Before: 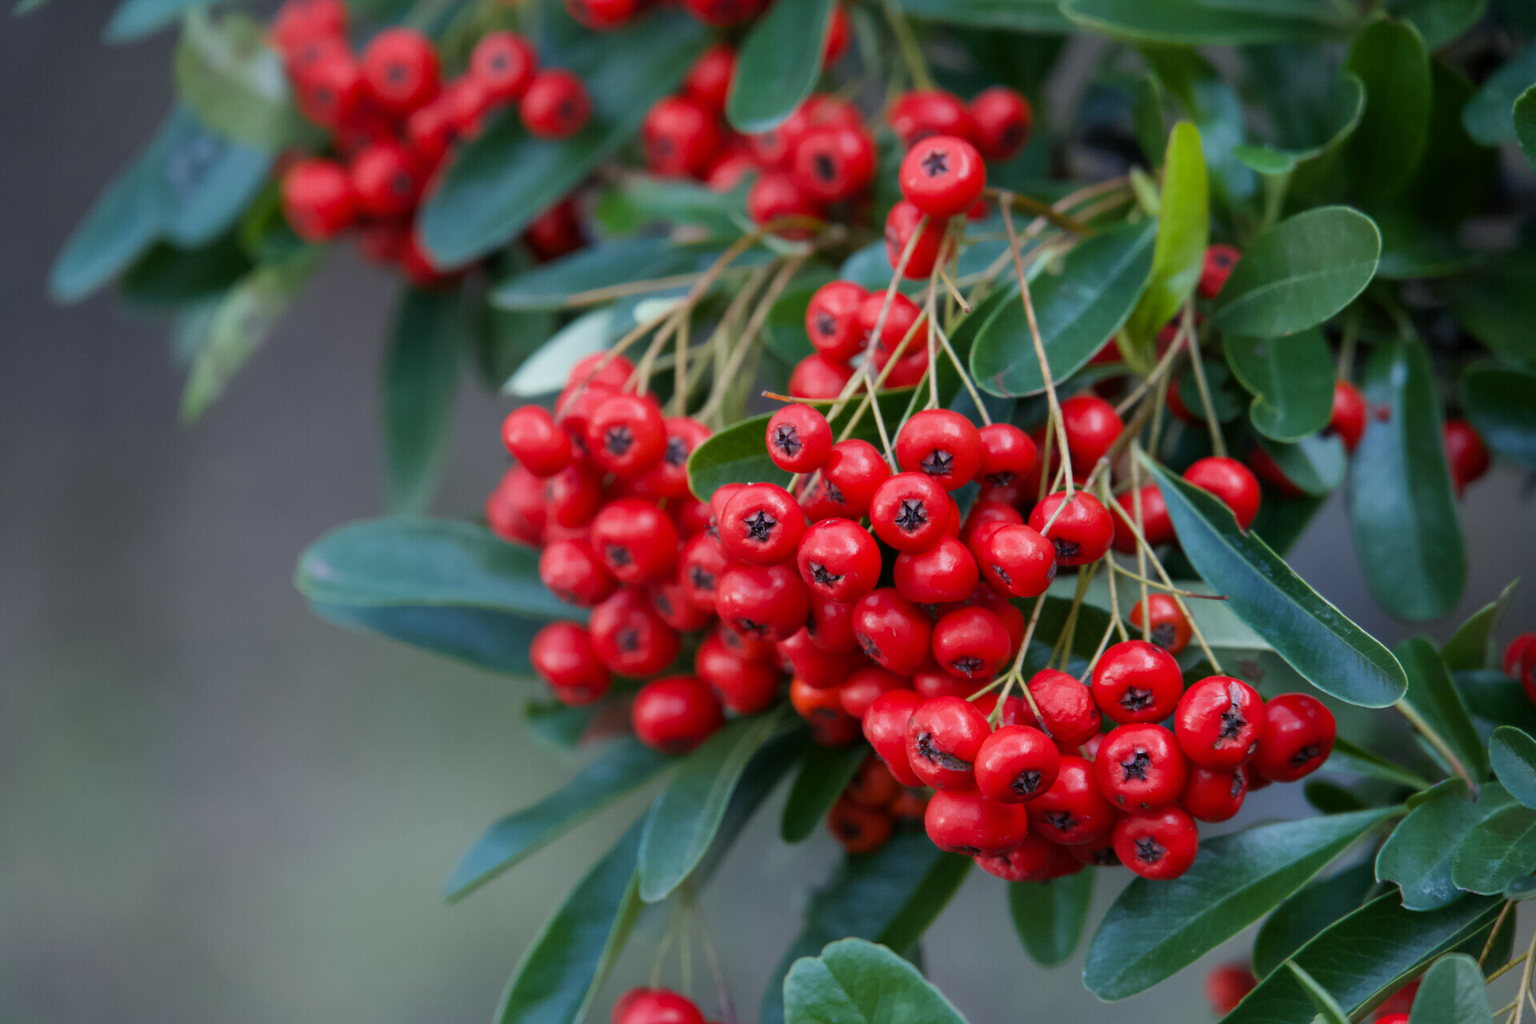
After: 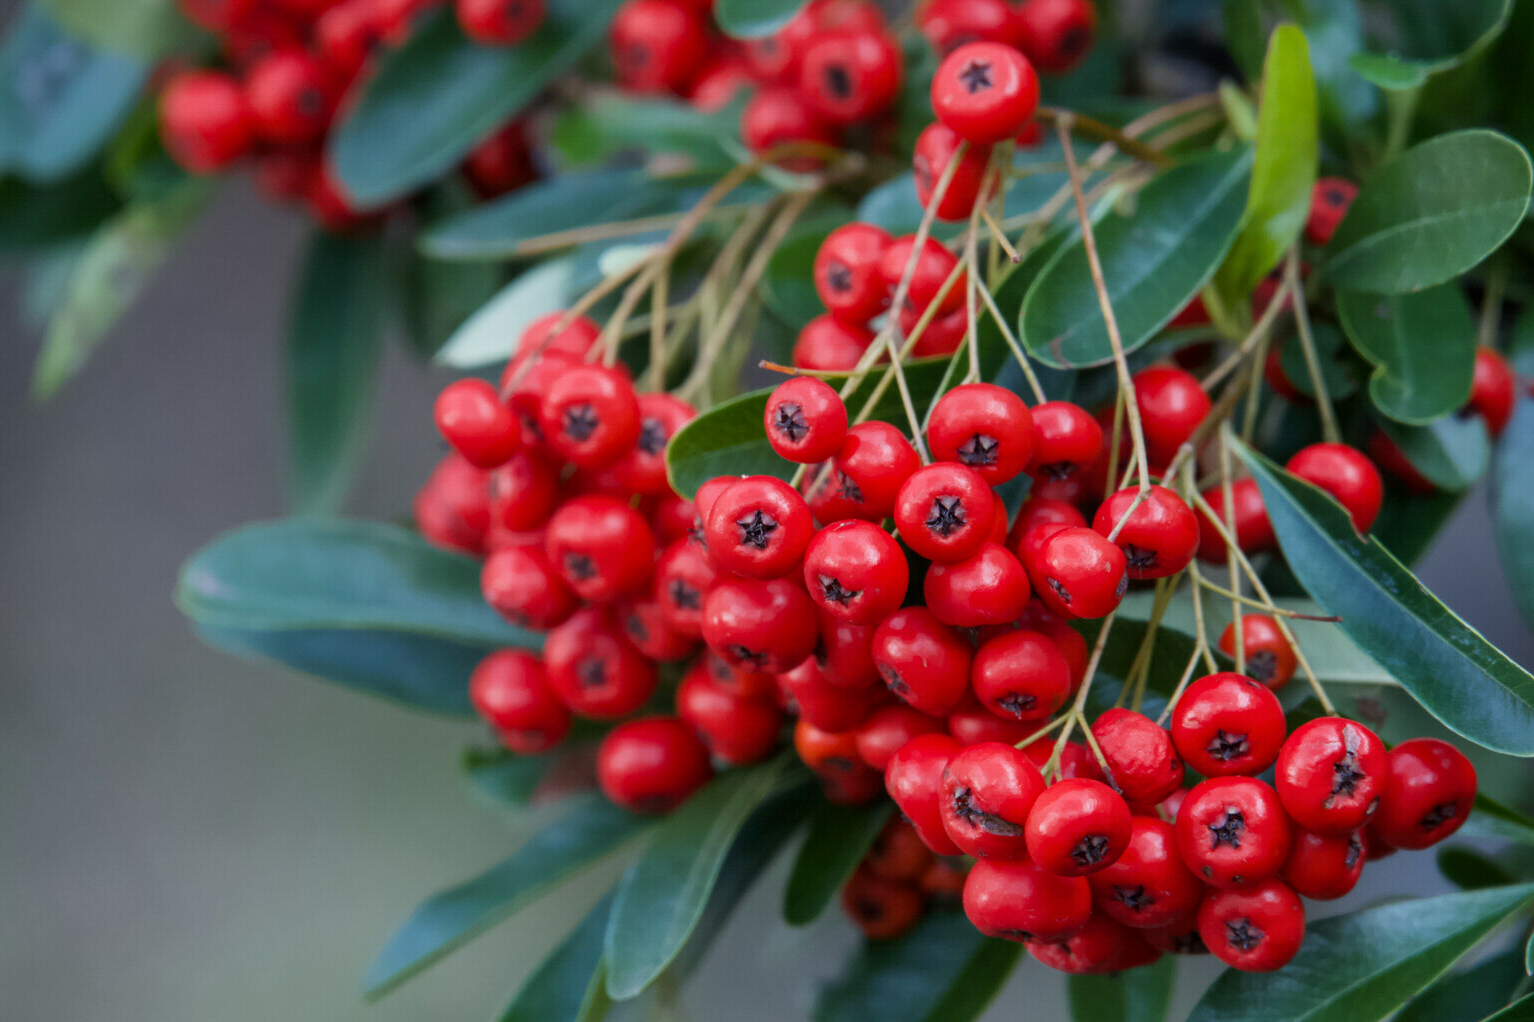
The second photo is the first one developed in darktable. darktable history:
local contrast: detail 110%
crop and rotate: left 10.071%, top 10.071%, right 10.02%, bottom 10.02%
